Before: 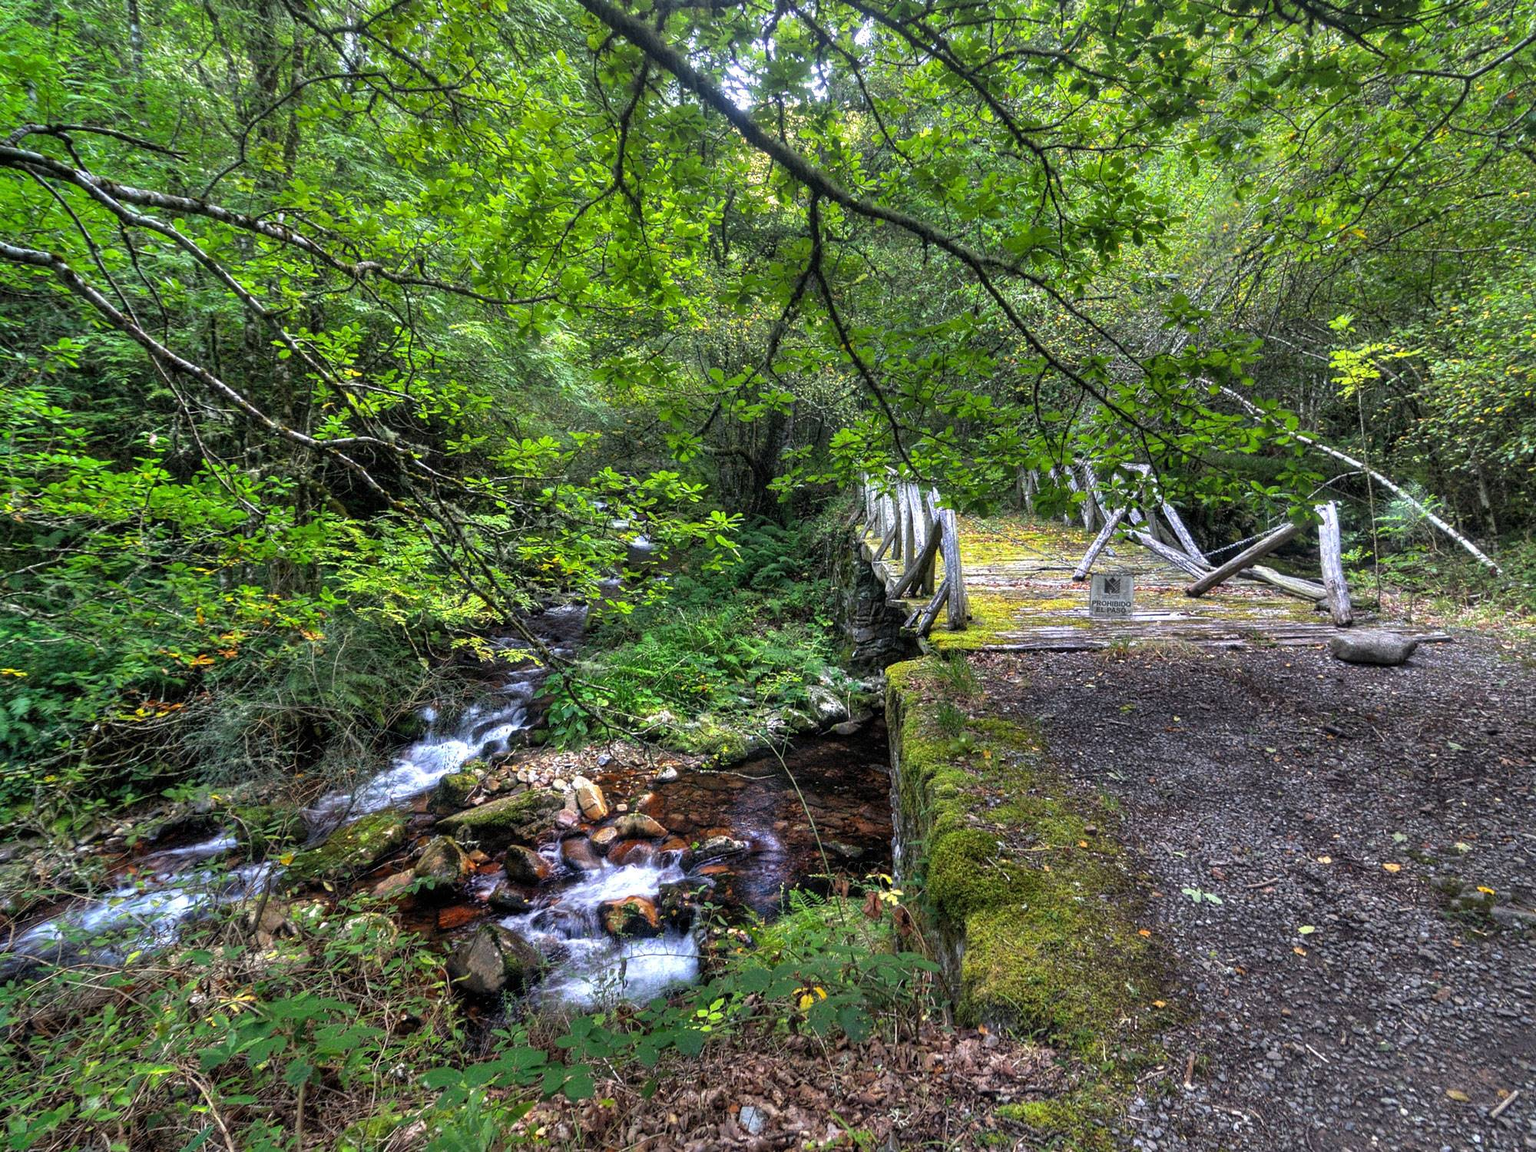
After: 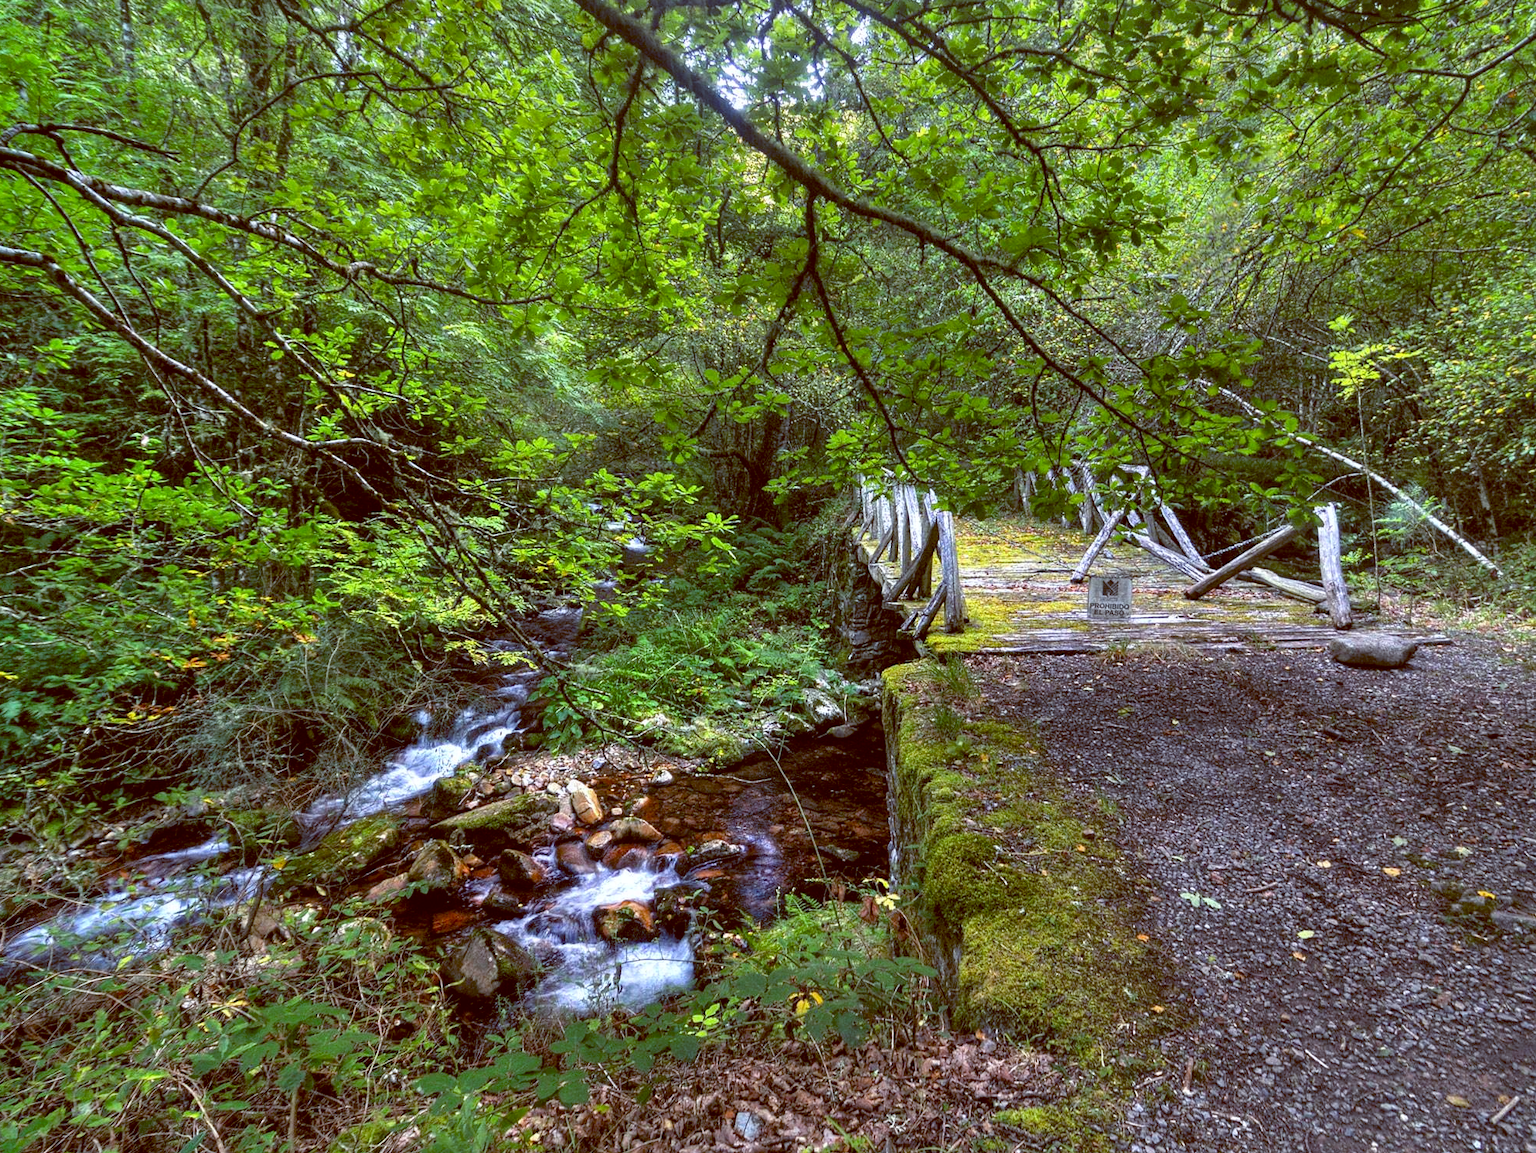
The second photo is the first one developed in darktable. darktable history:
crop and rotate: left 0.614%, top 0.179%, bottom 0.309%
color balance: lift [1, 1.015, 1.004, 0.985], gamma [1, 0.958, 0.971, 1.042], gain [1, 0.956, 0.977, 1.044]
